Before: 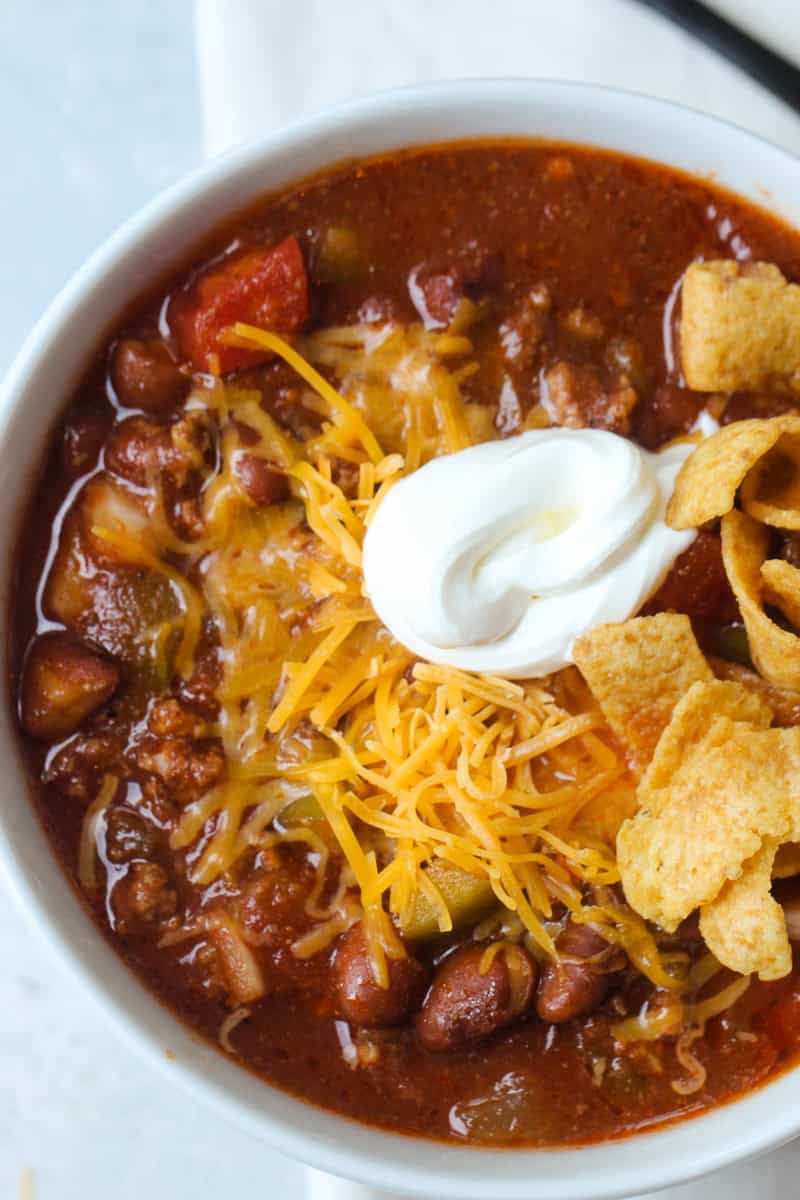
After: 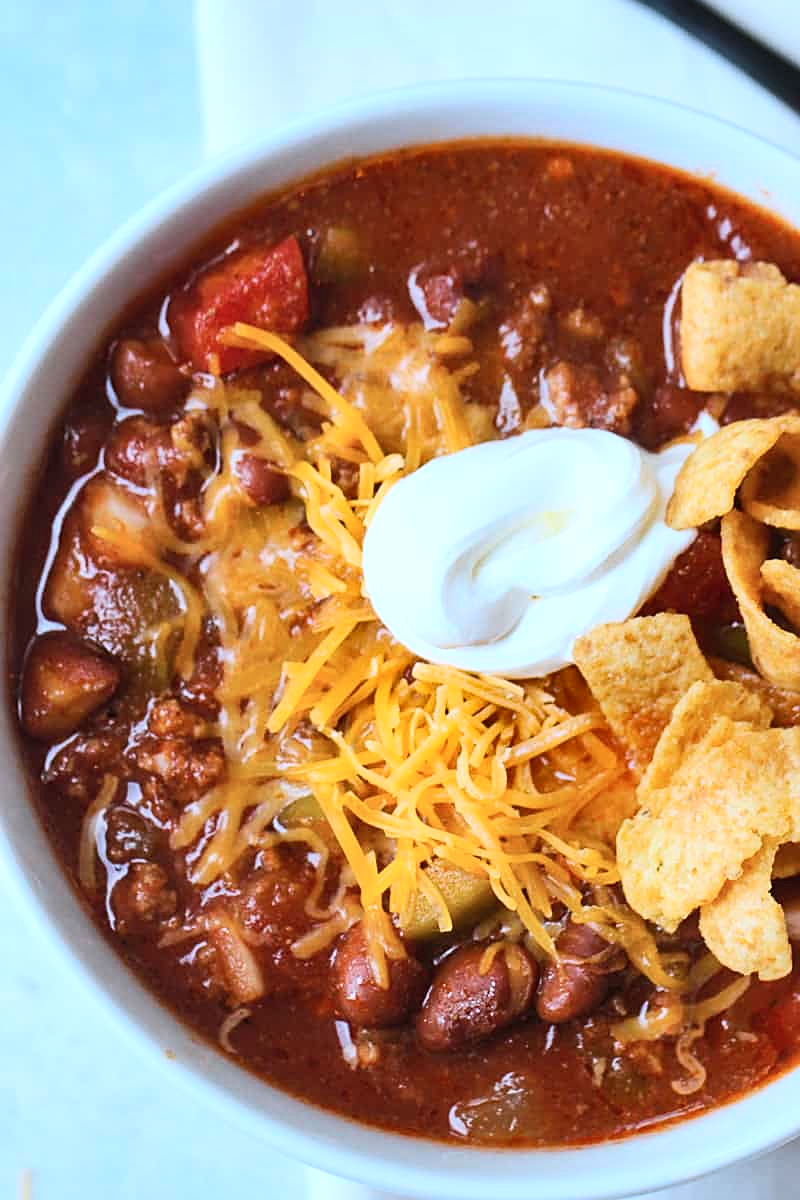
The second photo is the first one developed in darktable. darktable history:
sharpen: on, module defaults
color correction: highlights a* -2.24, highlights b* -18.1
contrast brightness saturation: contrast 0.2, brightness 0.15, saturation 0.14
shadows and highlights: soften with gaussian
